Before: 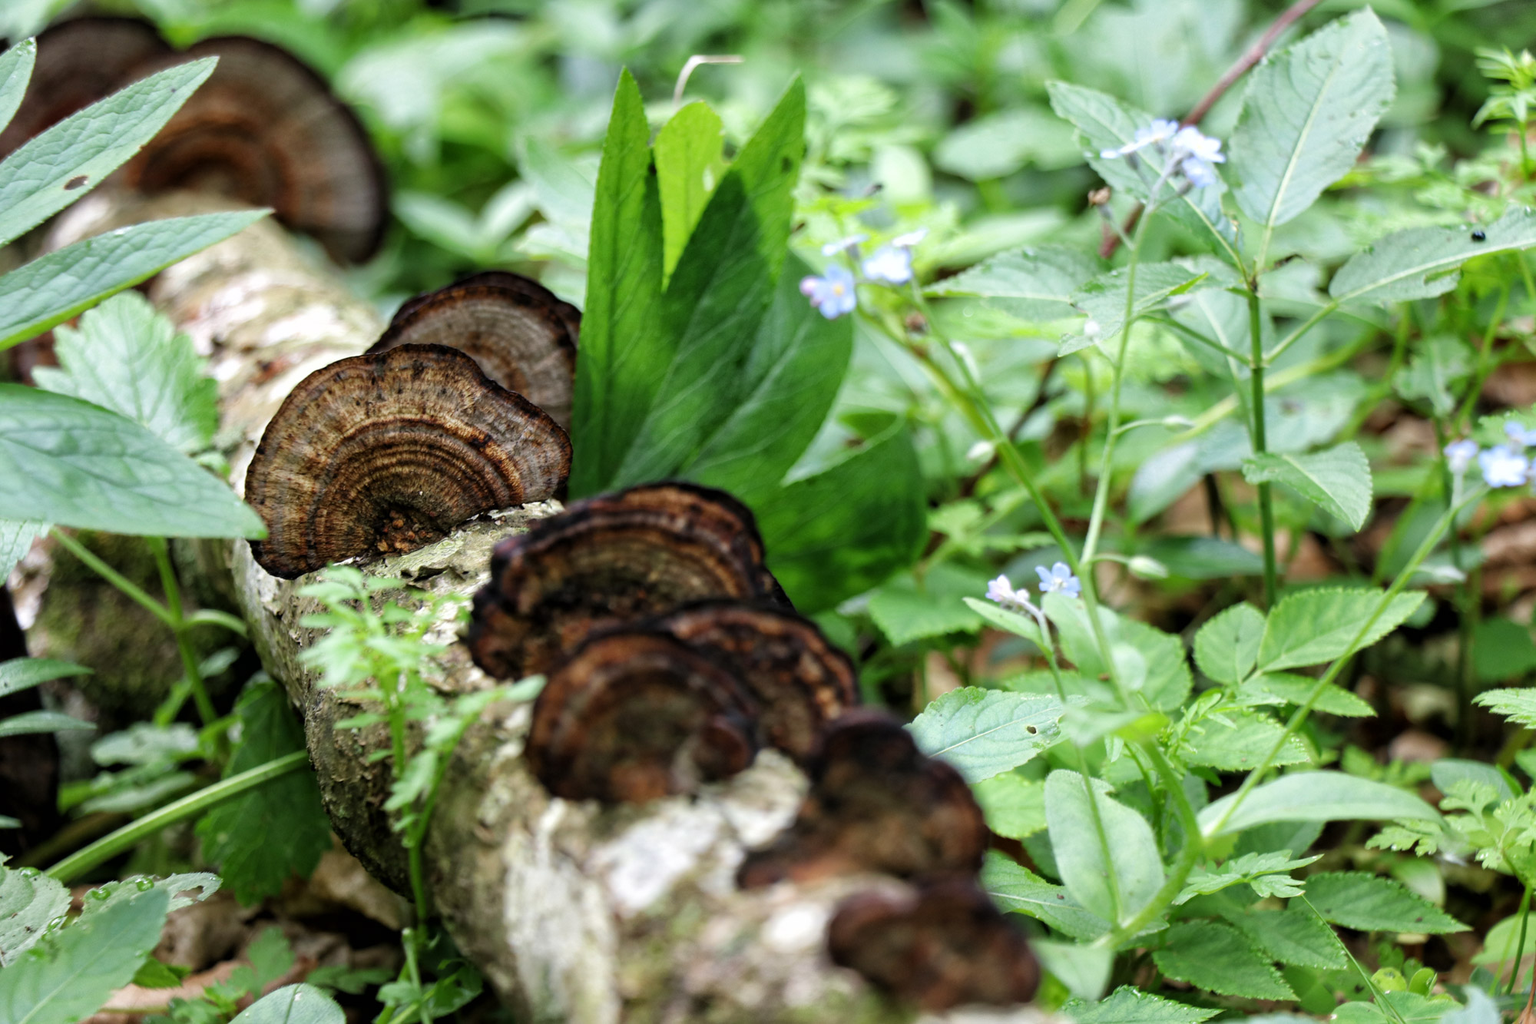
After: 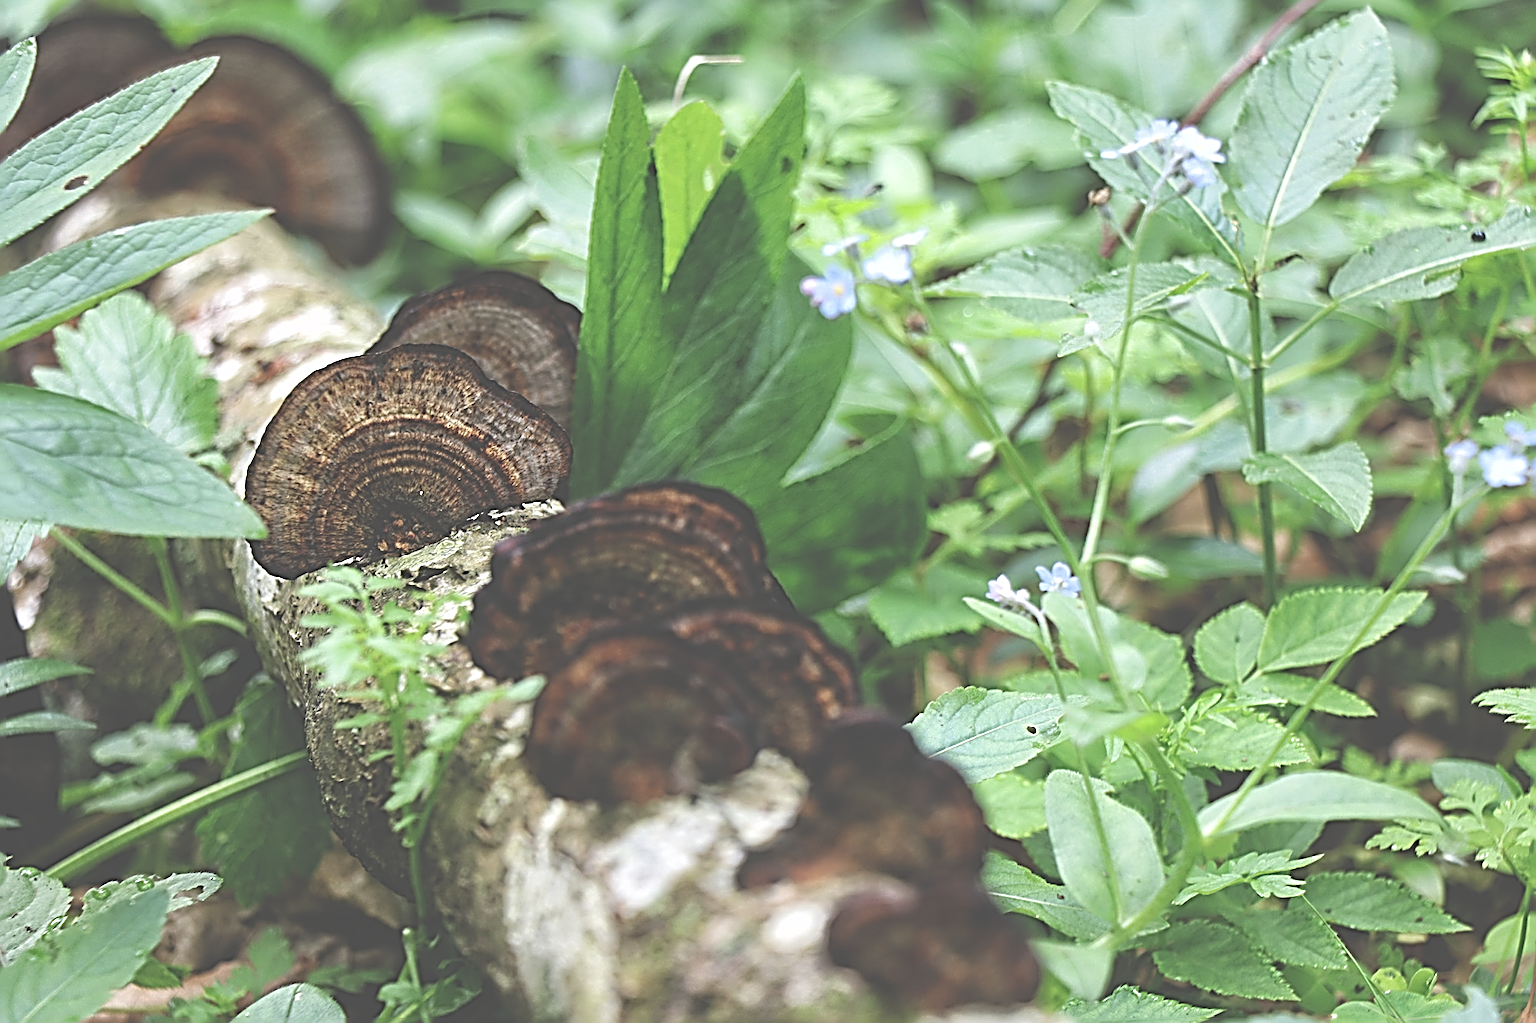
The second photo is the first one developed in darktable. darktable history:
sharpen: radius 3.175, amount 1.745
color correction: highlights b* -0.015, saturation 0.99
exposure: black level correction -0.086, compensate highlight preservation false
